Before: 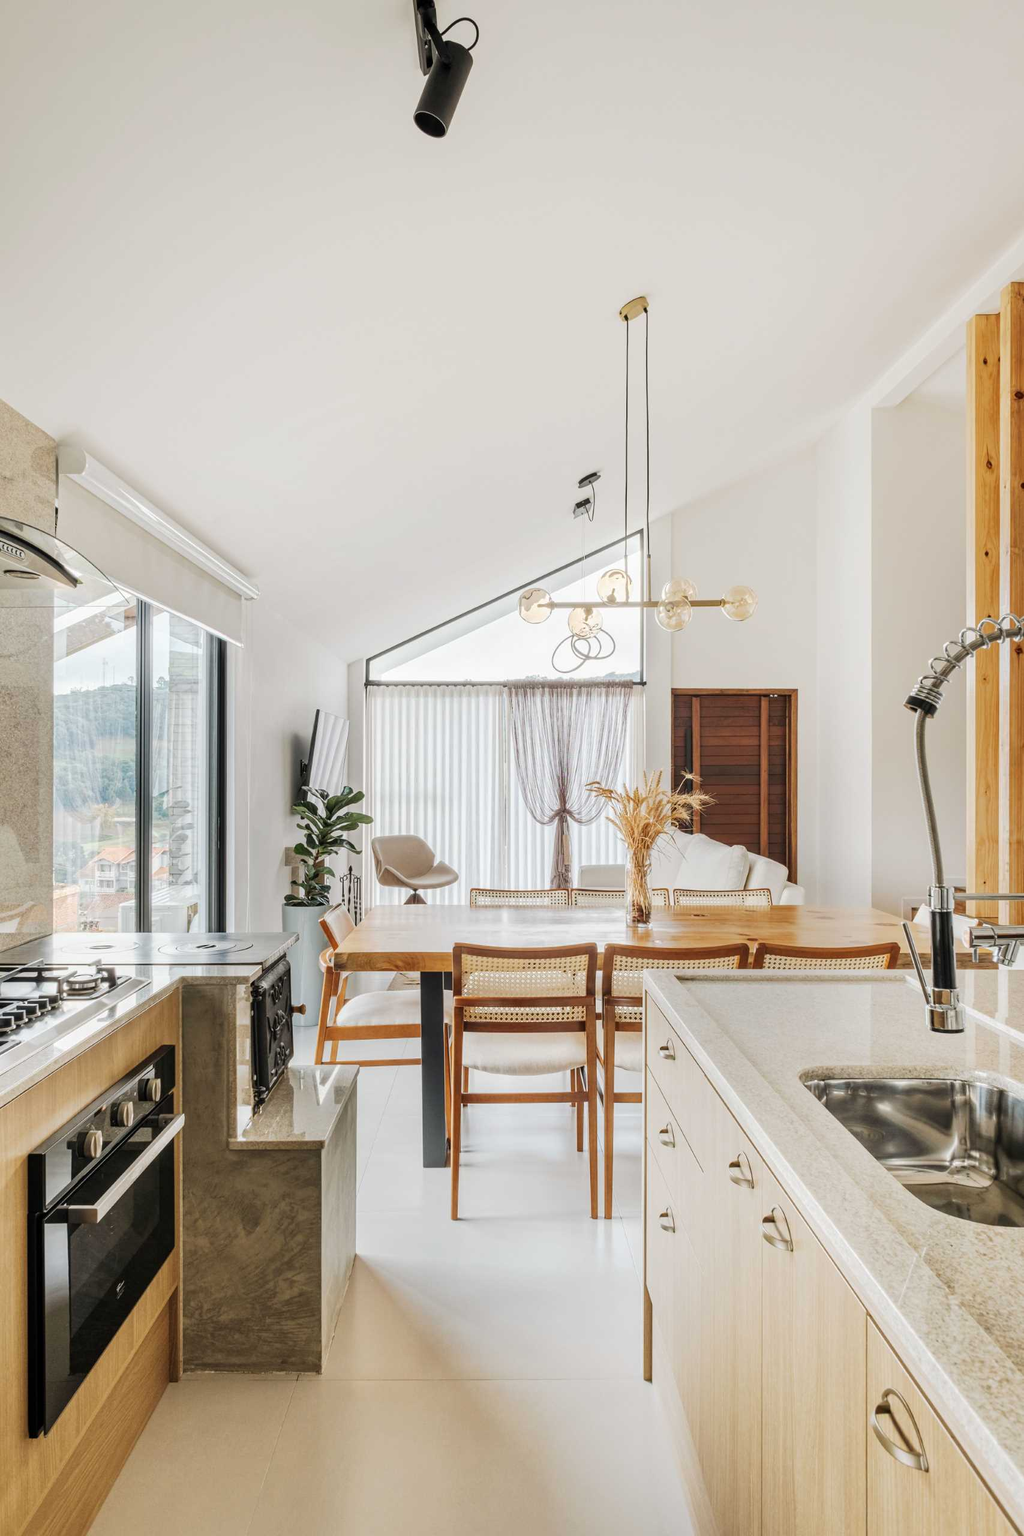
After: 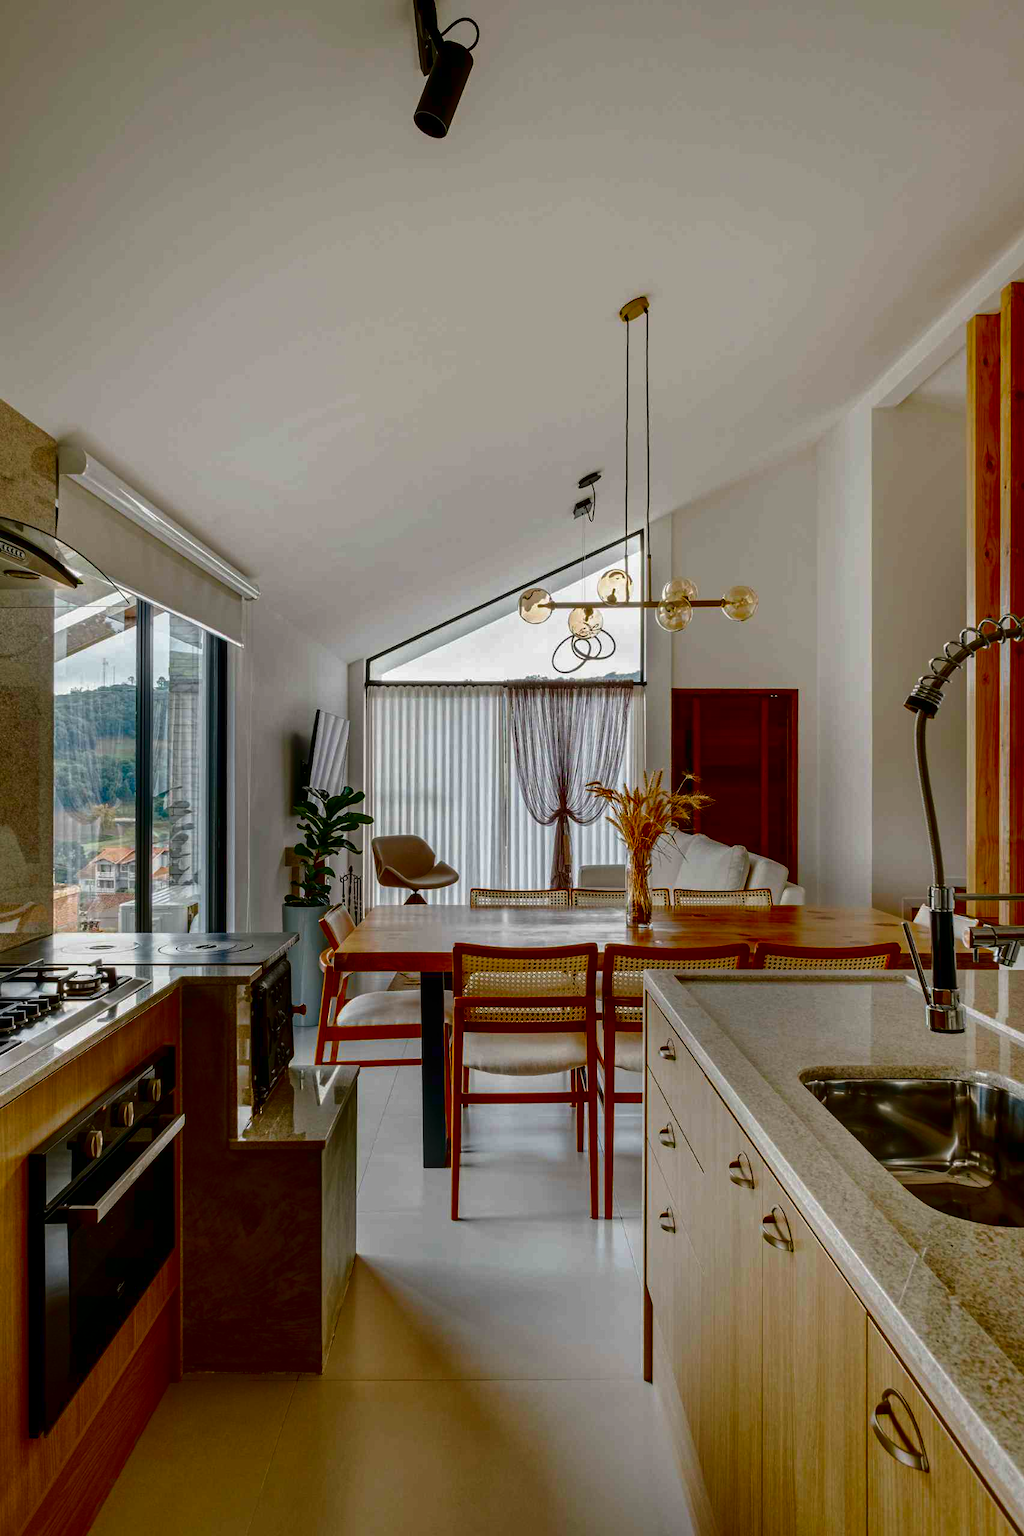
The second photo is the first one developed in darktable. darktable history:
contrast brightness saturation: brightness -0.986, saturation 0.98
